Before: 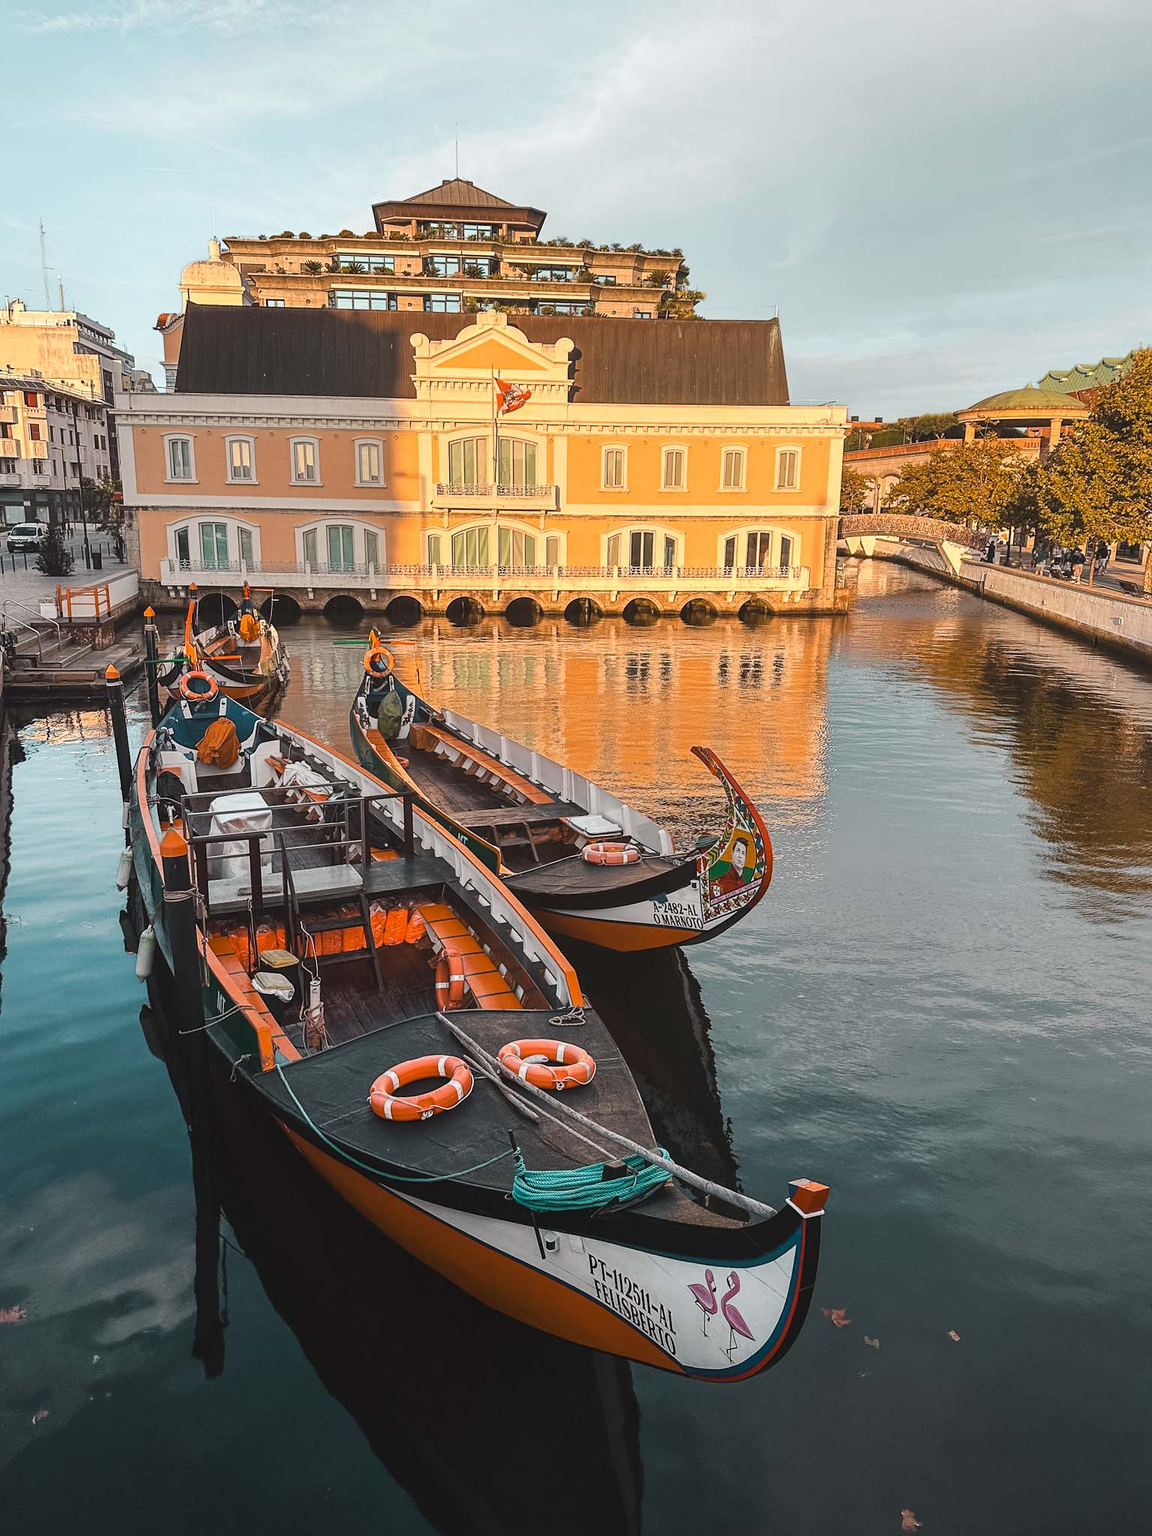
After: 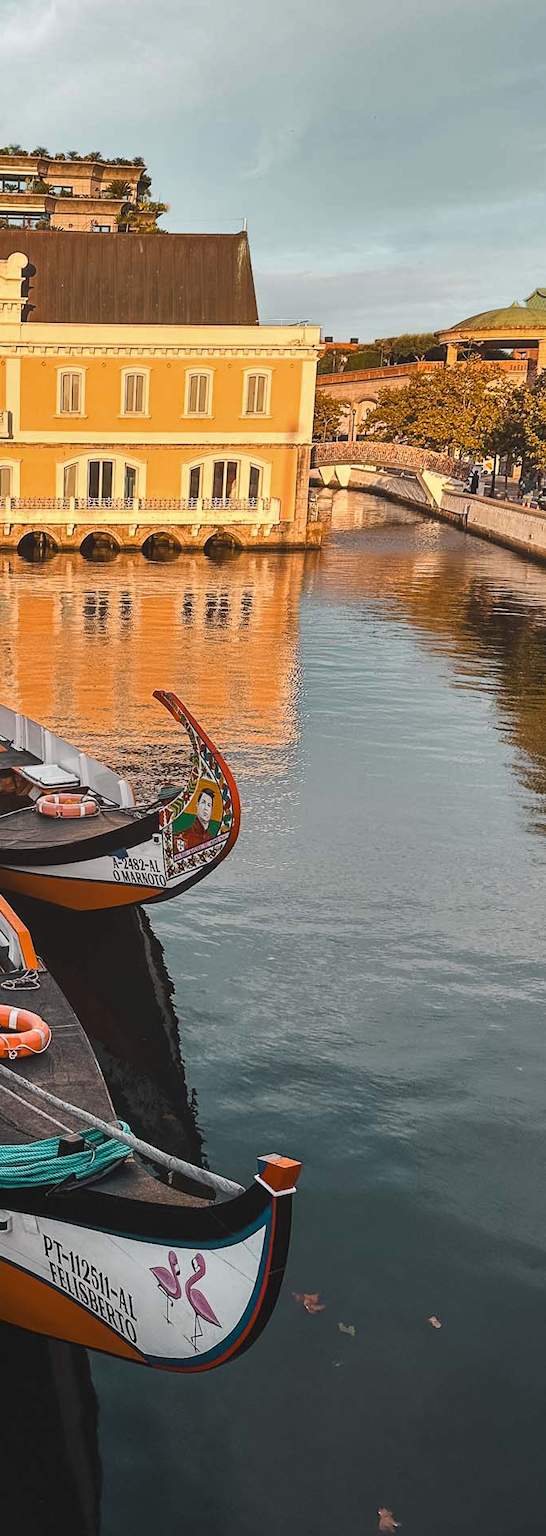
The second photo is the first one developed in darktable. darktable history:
shadows and highlights: shadows 5, soften with gaussian
crop: left 47.628%, top 6.643%, right 7.874%
